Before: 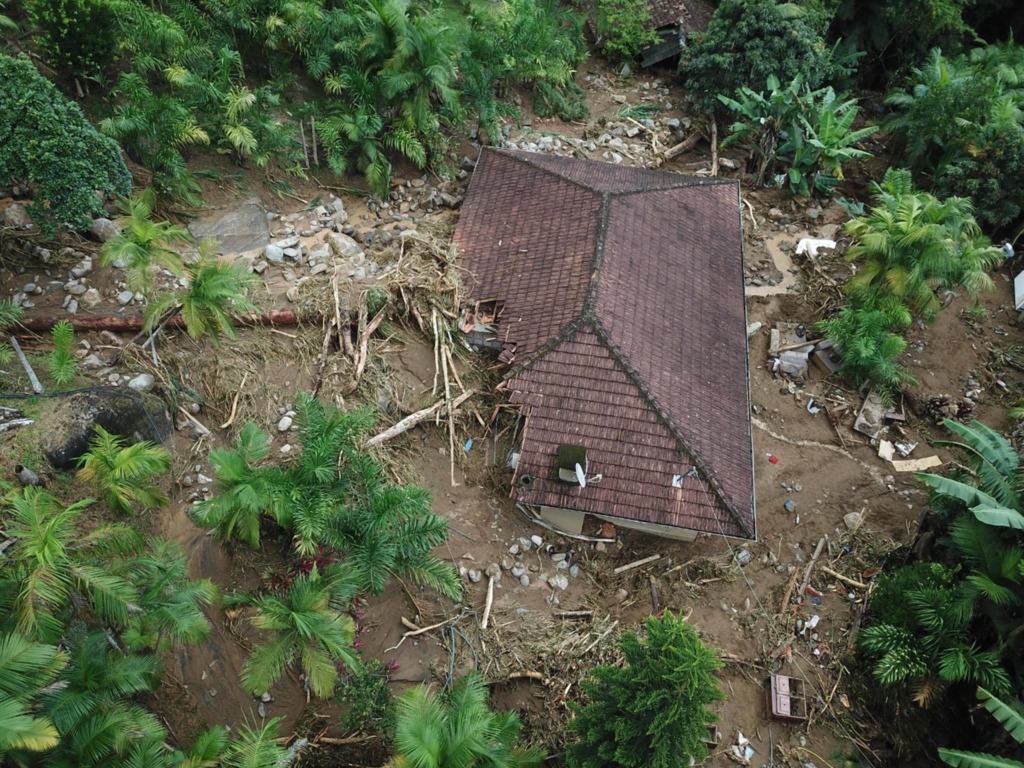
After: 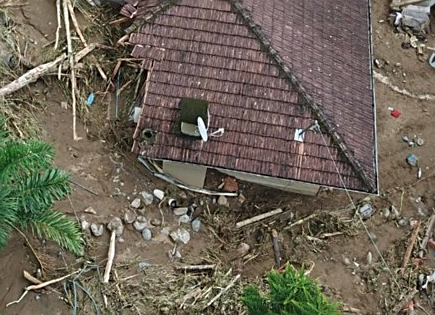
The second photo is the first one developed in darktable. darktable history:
crop: left 36.939%, top 45.088%, right 20.557%, bottom 13.773%
sharpen: on, module defaults
